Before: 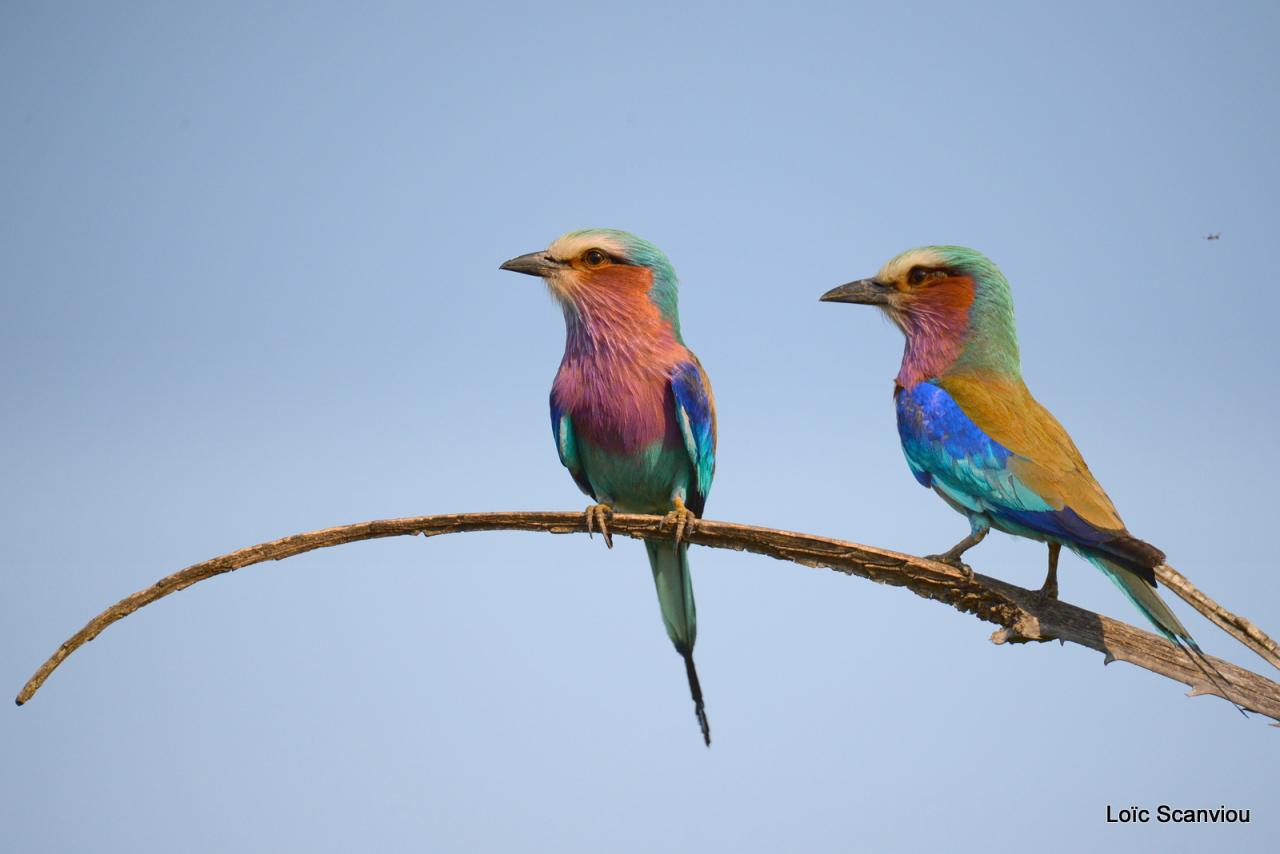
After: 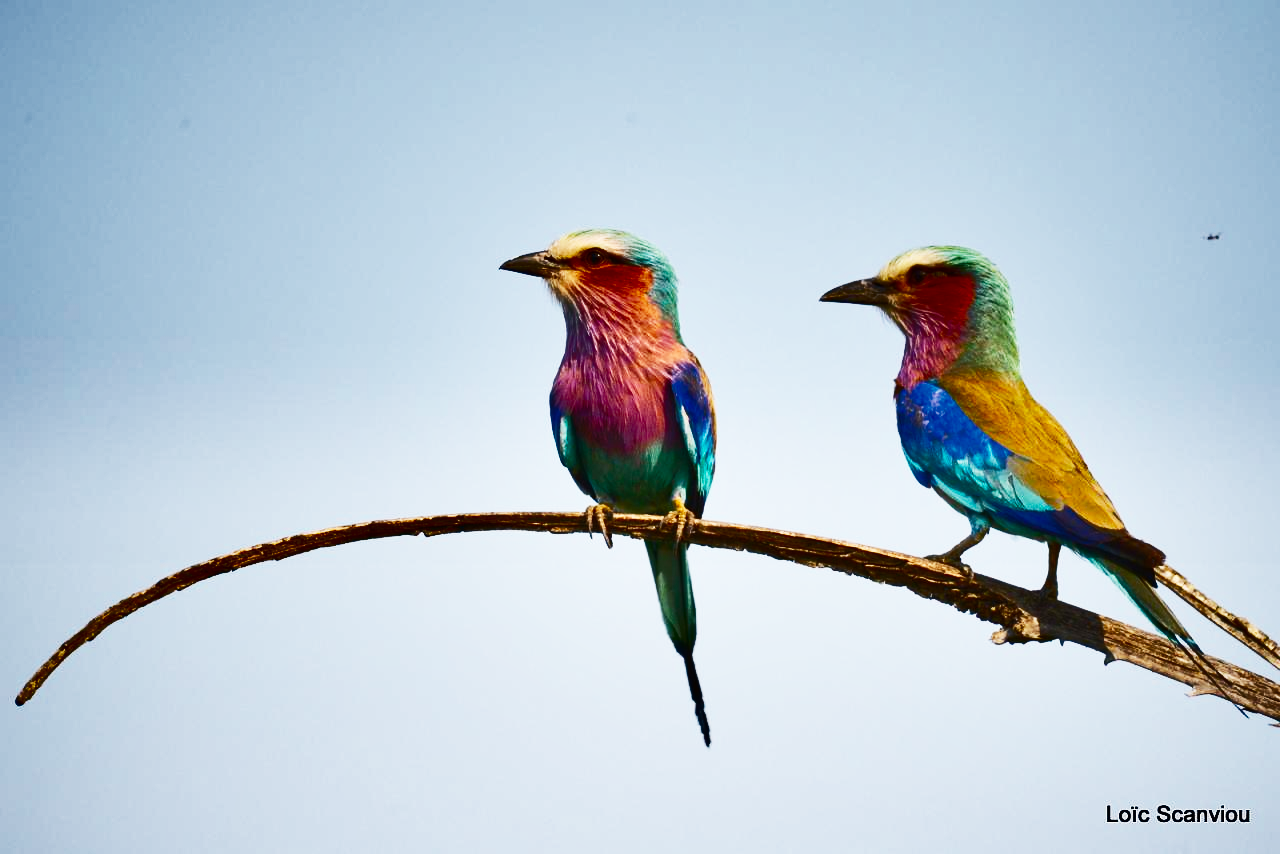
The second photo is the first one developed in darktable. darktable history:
base curve: curves: ch0 [(0, 0) (0.026, 0.03) (0.109, 0.232) (0.351, 0.748) (0.669, 0.968) (1, 1)], preserve colors none
shadows and highlights: white point adjustment 0.083, highlights -69.18, soften with gaussian
